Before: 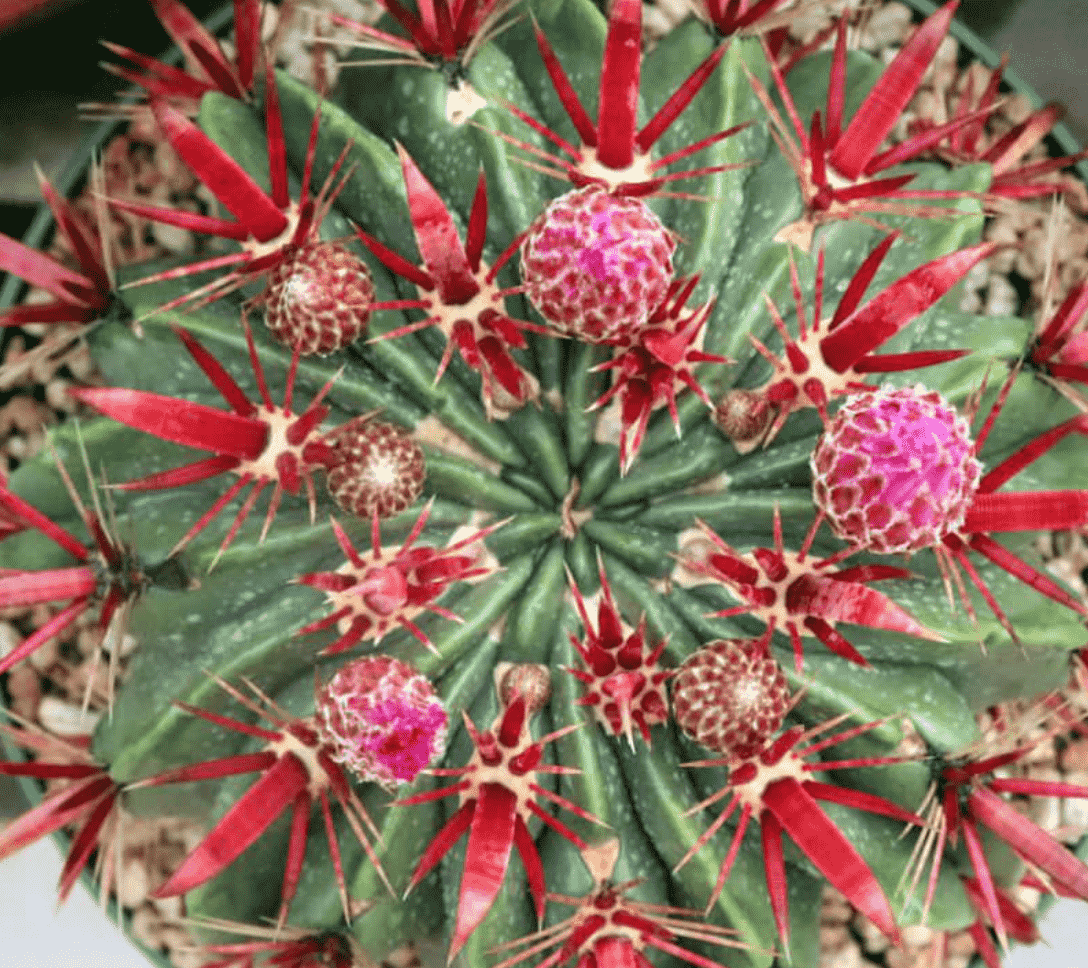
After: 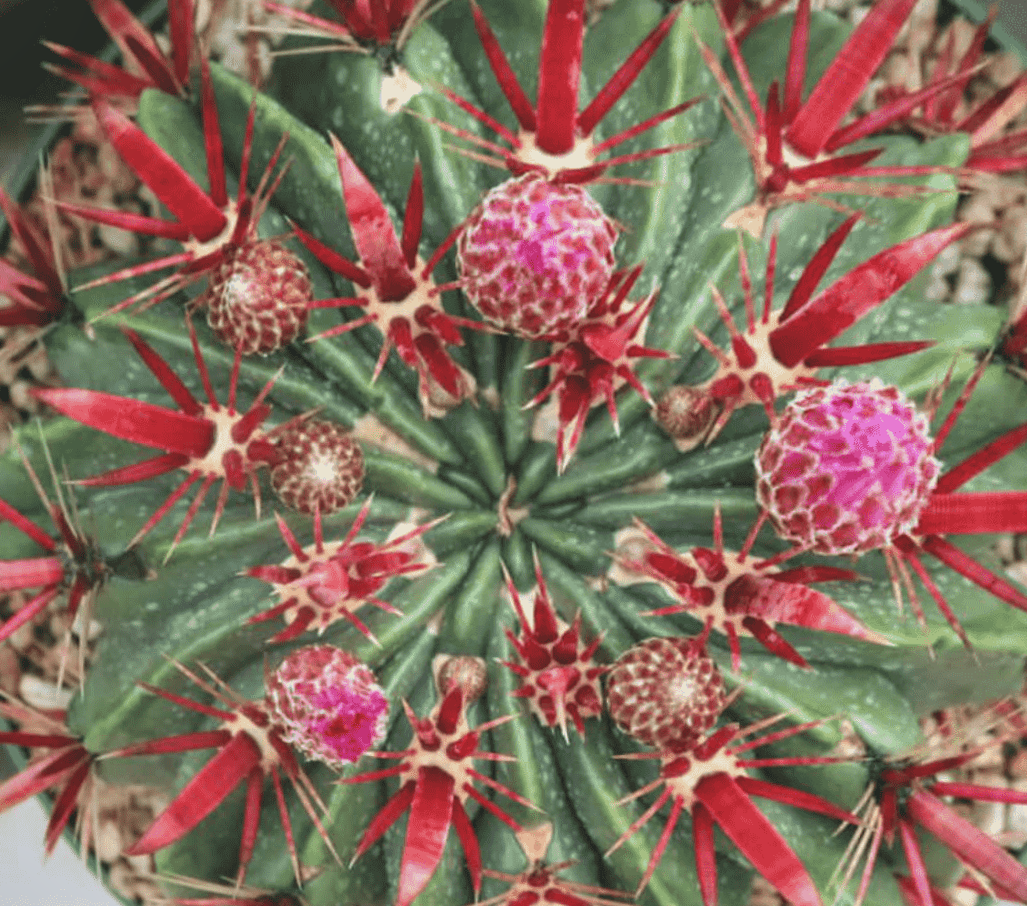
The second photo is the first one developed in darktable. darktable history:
rotate and perspective: rotation 0.062°, lens shift (vertical) 0.115, lens shift (horizontal) -0.133, crop left 0.047, crop right 0.94, crop top 0.061, crop bottom 0.94
shadows and highlights: shadows 40, highlights -54, highlights color adjustment 46%, low approximation 0.01, soften with gaussian
exposure: black level correction -0.014, exposure -0.193 EV, compensate highlight preservation false
